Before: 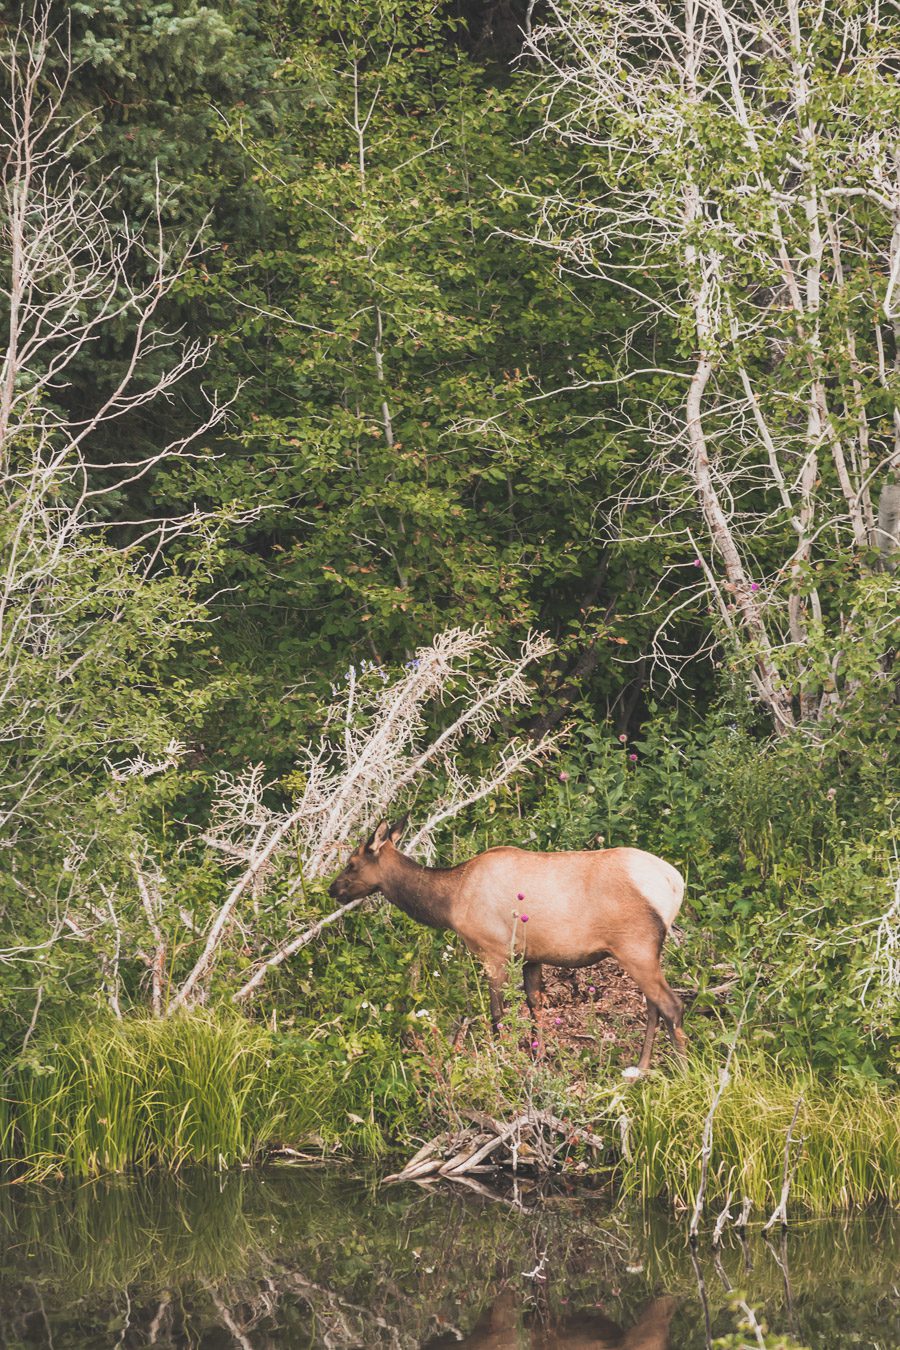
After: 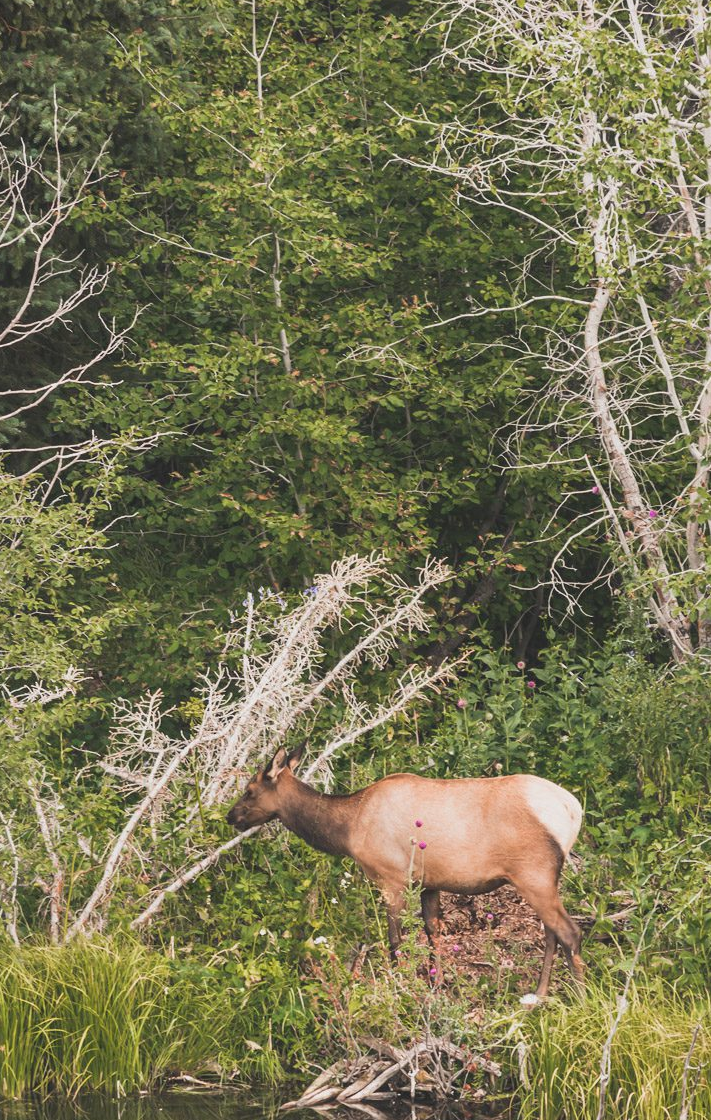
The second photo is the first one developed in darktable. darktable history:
crop: left 11.35%, top 5.408%, right 9.563%, bottom 10.586%
